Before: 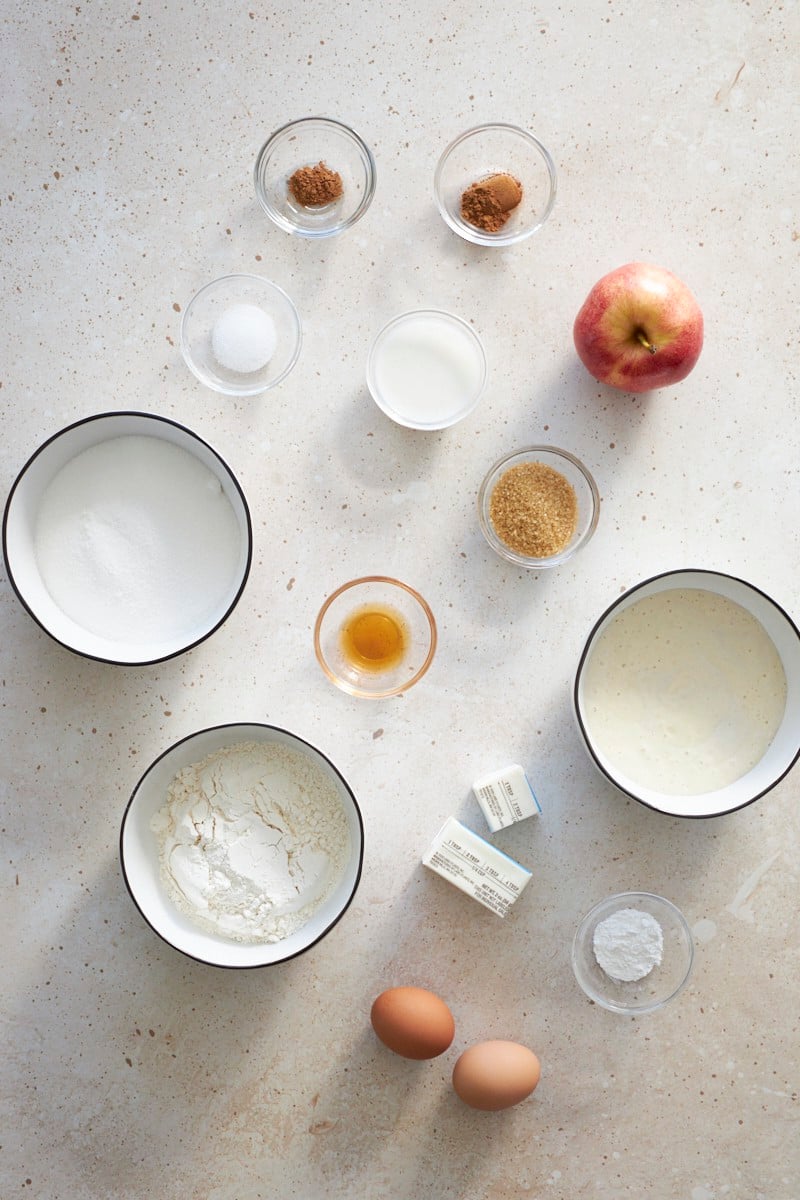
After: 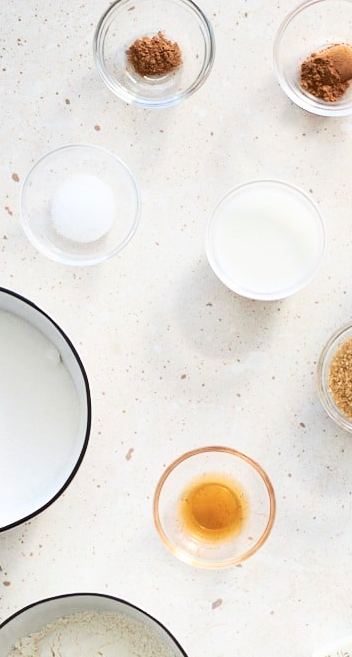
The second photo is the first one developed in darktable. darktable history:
crop: left 20.248%, top 10.86%, right 35.675%, bottom 34.321%
contrast brightness saturation: contrast 0.24, brightness 0.09
